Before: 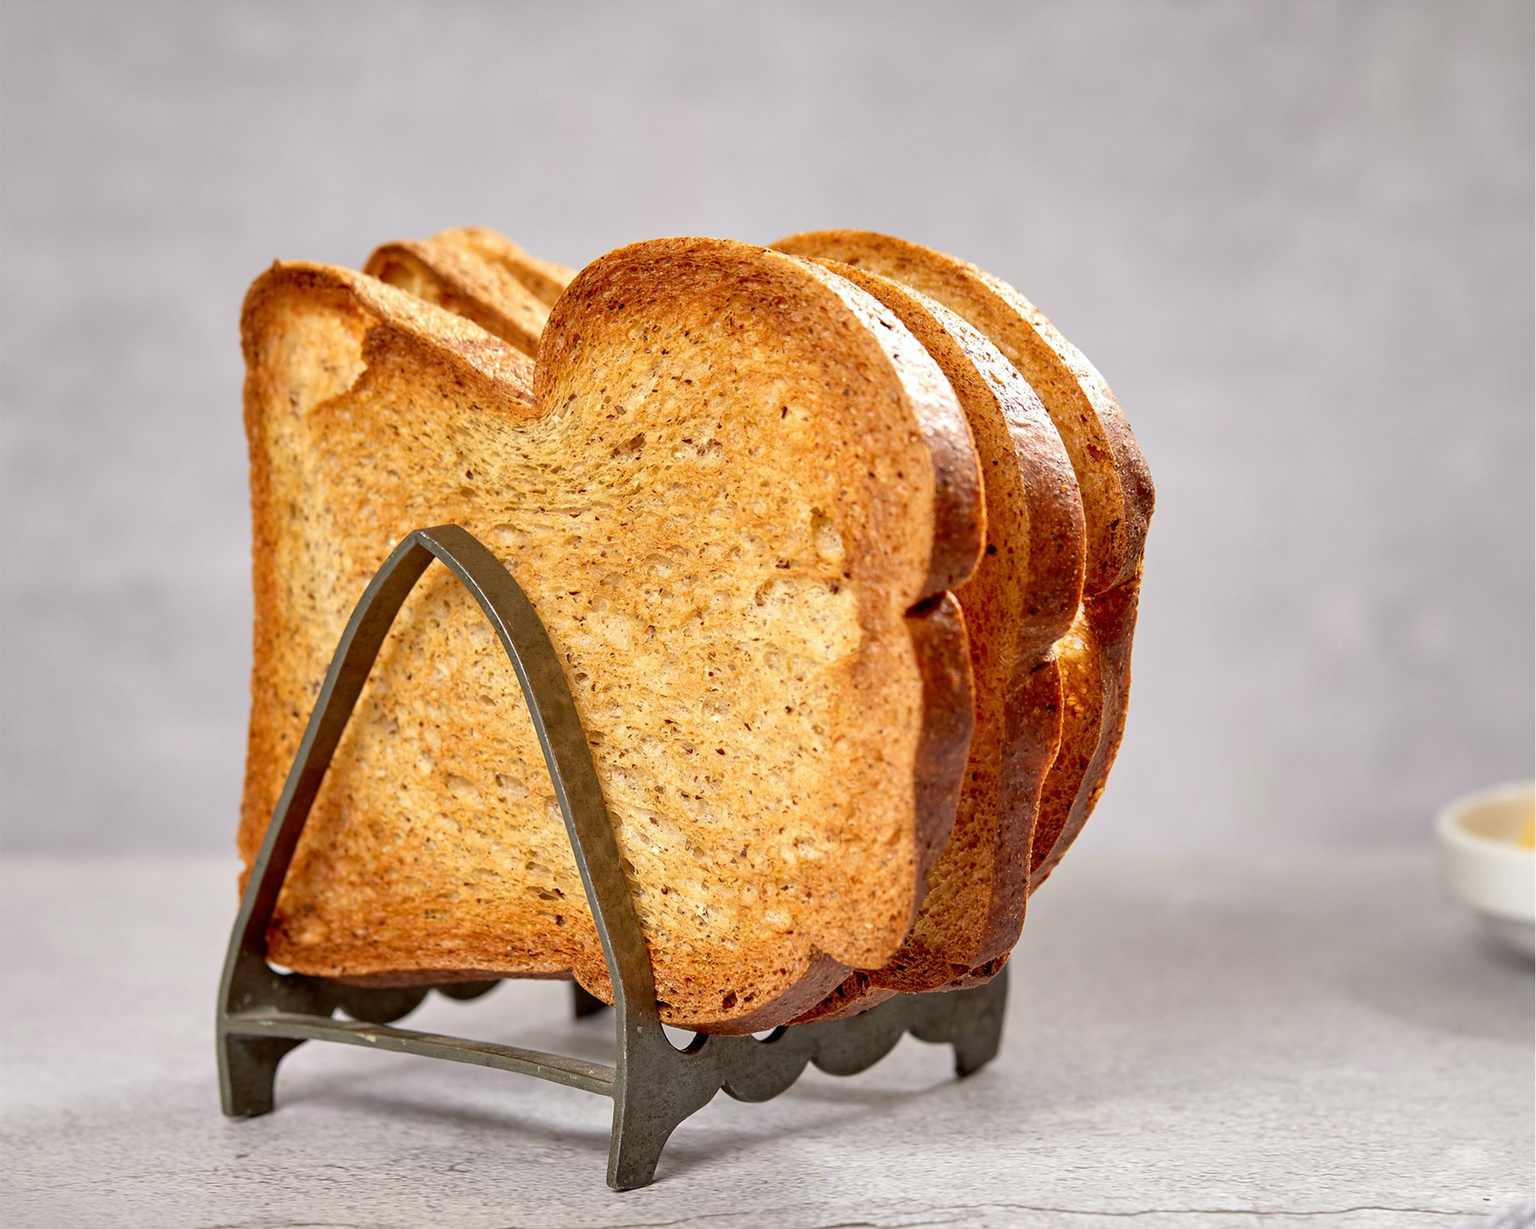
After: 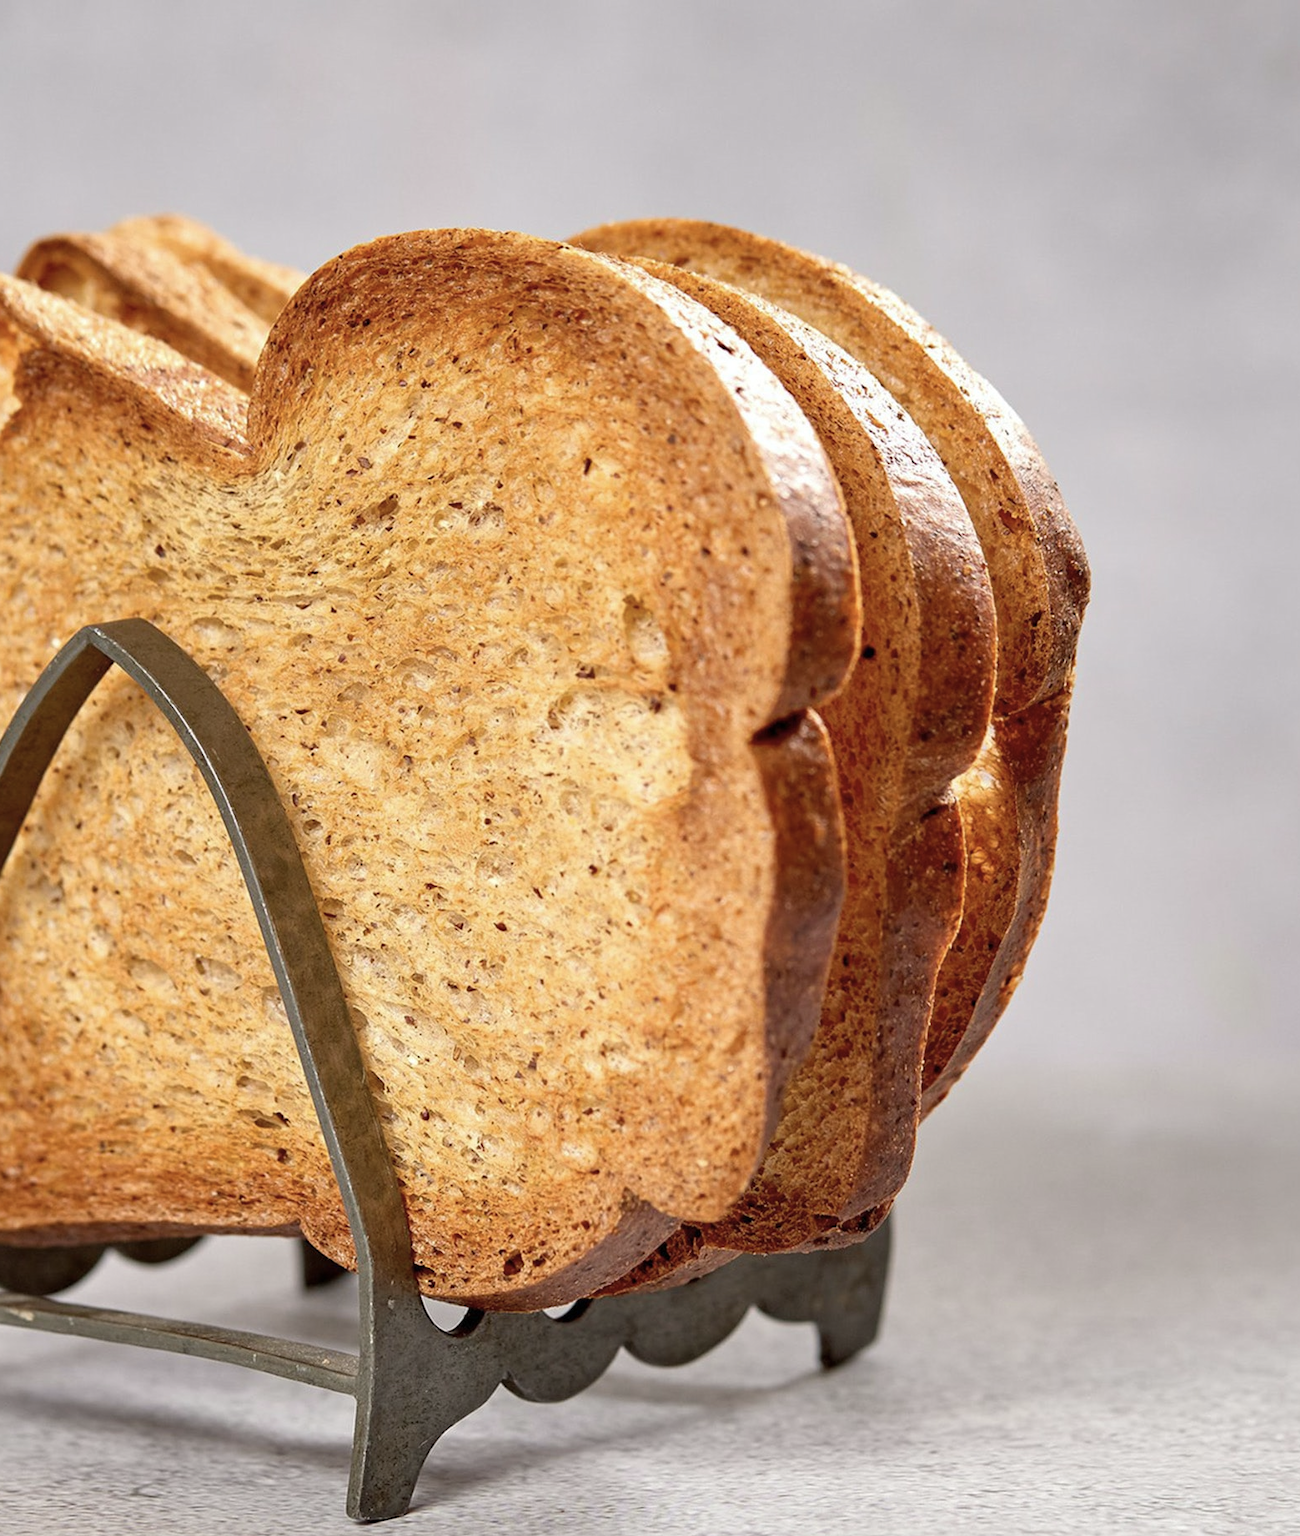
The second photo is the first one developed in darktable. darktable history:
color correction: saturation 0.8
crop and rotate: left 22.918%, top 5.629%, right 14.711%, bottom 2.247%
